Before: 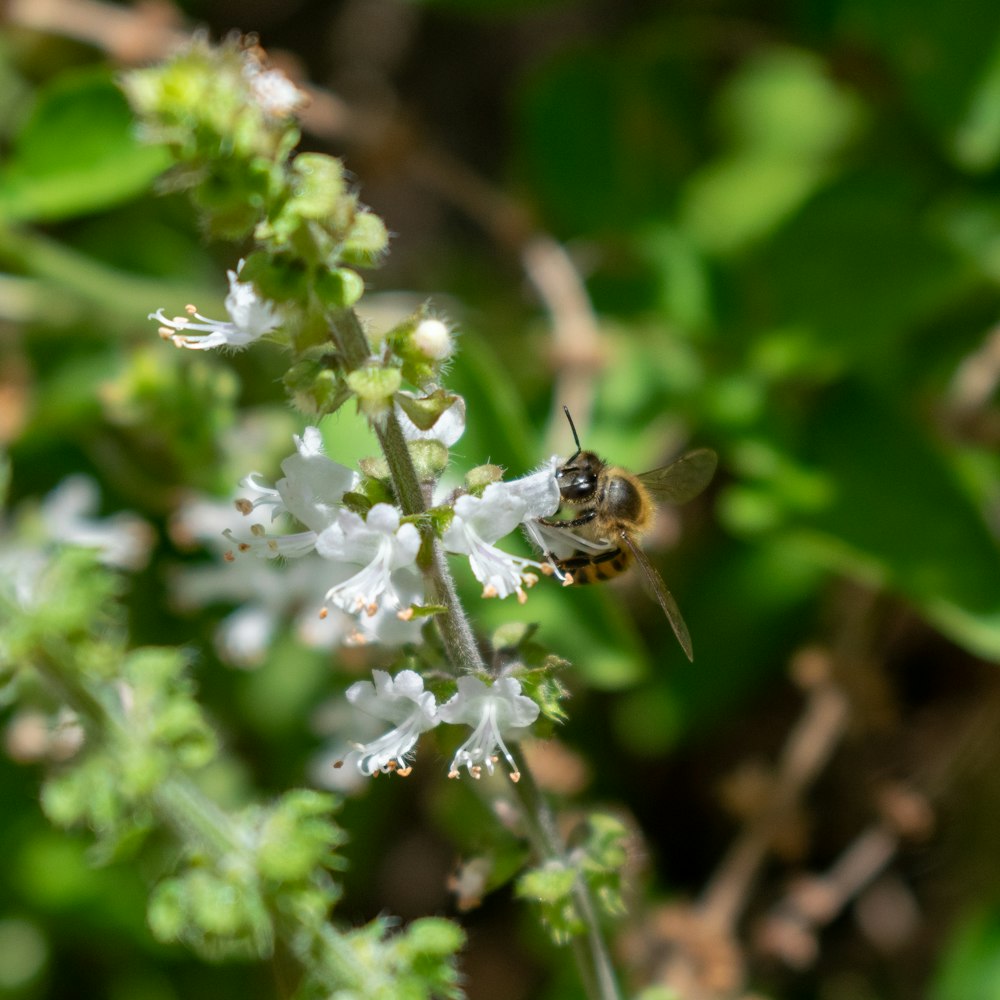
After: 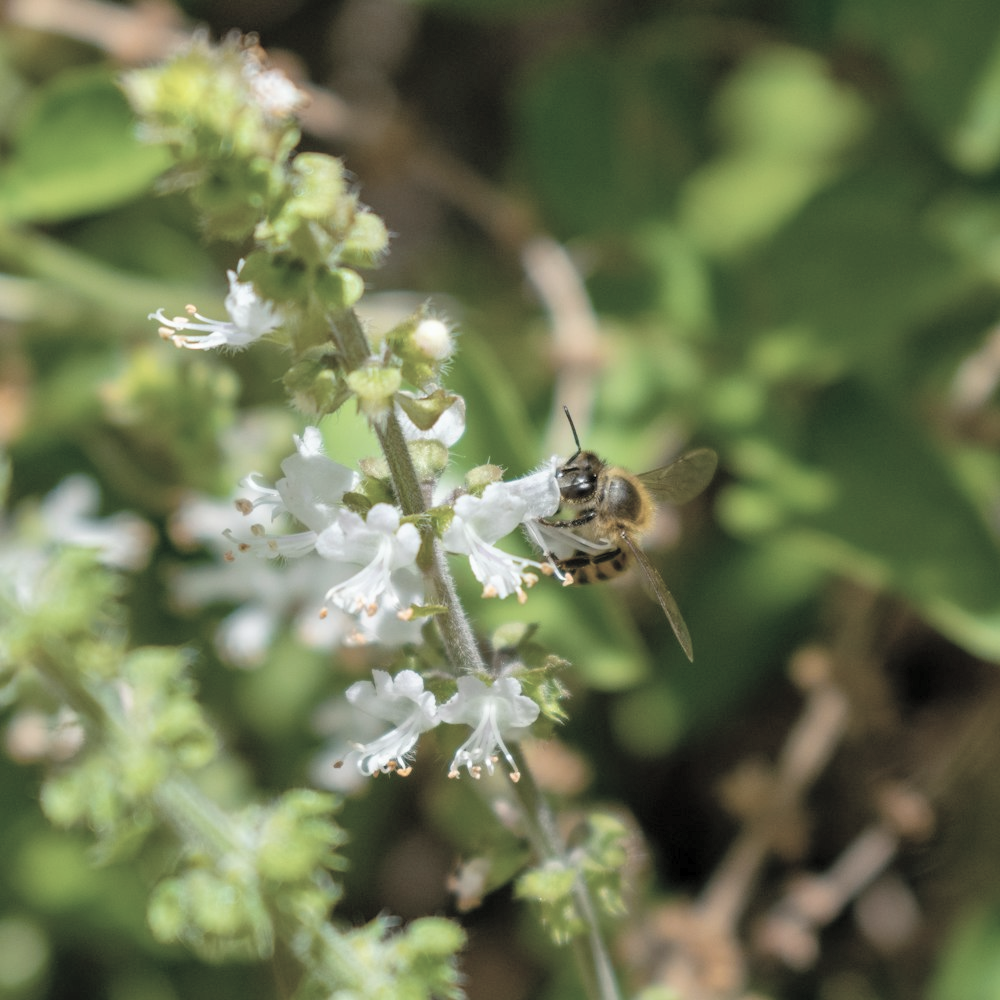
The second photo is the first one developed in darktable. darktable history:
tone equalizer: -7 EV 0.183 EV, -6 EV 0.158 EV, -5 EV 0.082 EV, -4 EV 0.076 EV, -2 EV -0.041 EV, -1 EV -0.064 EV, +0 EV -0.041 EV
color balance rgb: perceptual saturation grading › global saturation 25.805%, global vibrance 20%
contrast brightness saturation: brightness 0.184, saturation -0.489
